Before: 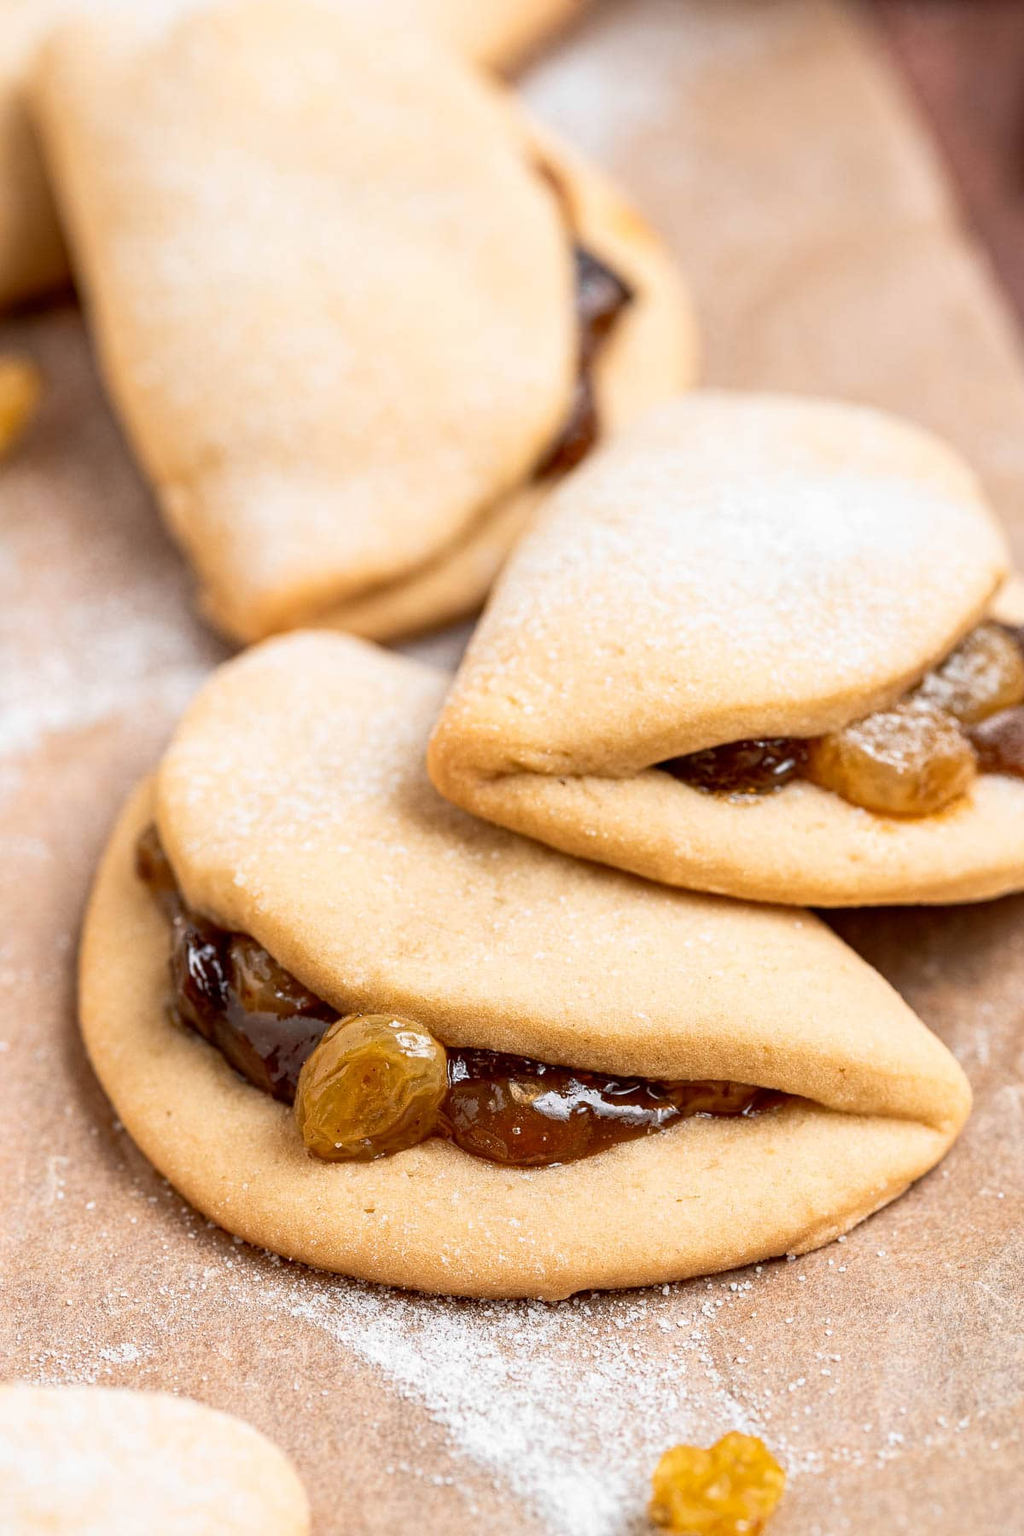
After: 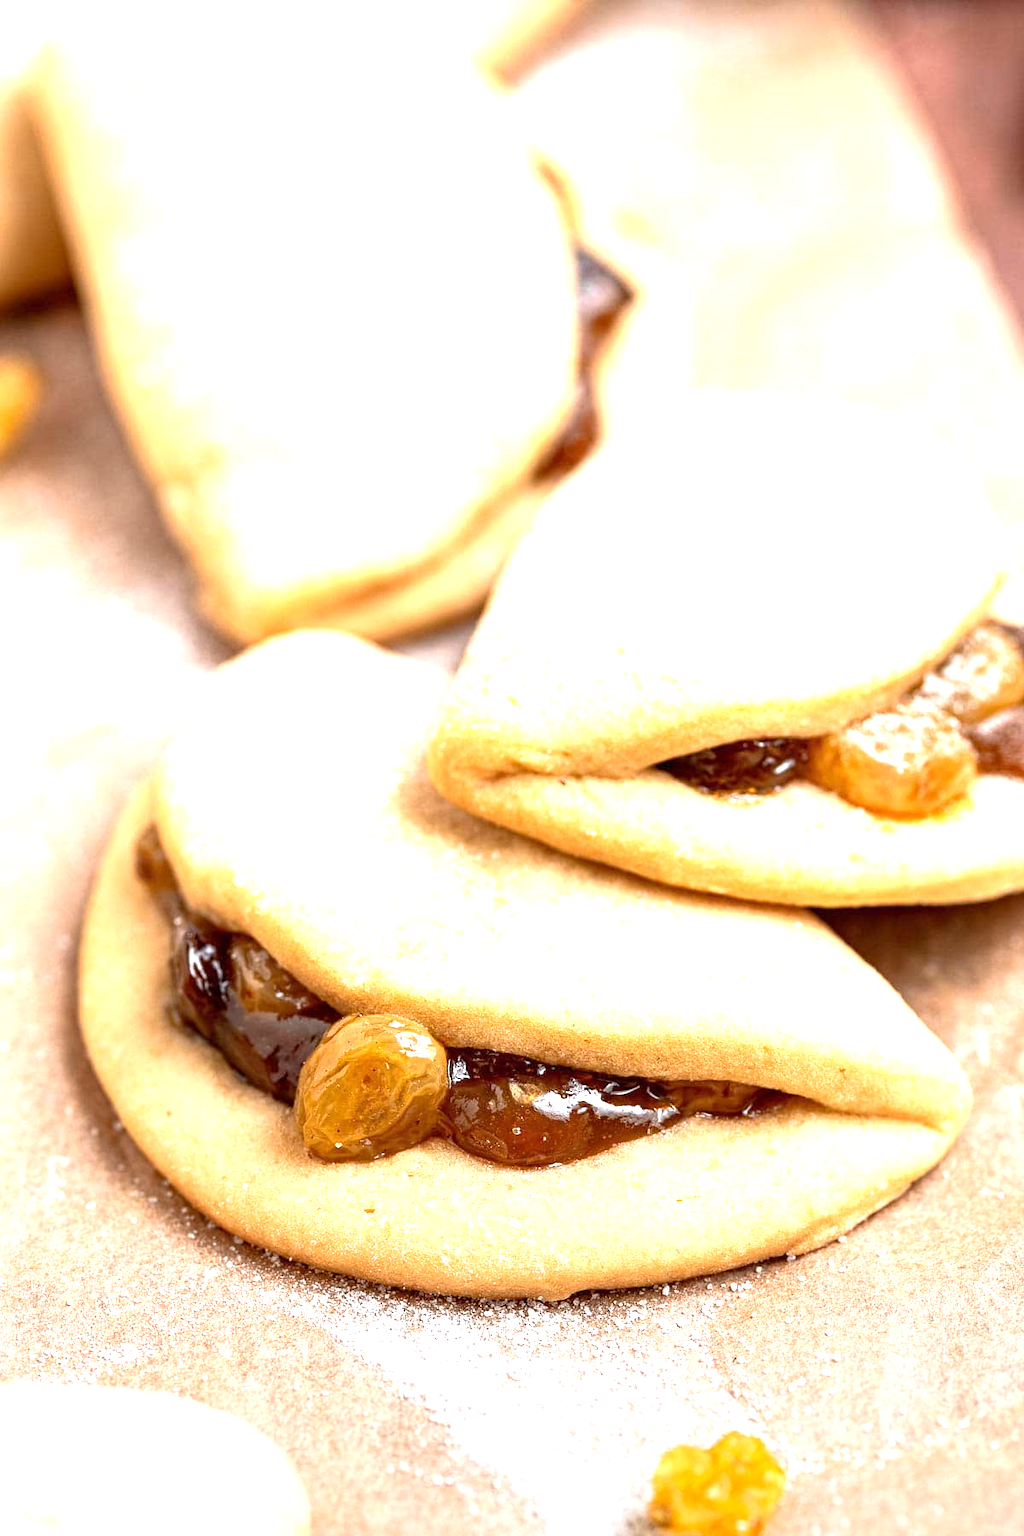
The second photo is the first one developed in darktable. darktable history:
exposure: exposure 1.223 EV, compensate highlight preservation false
graduated density: rotation -180°, offset 27.42
